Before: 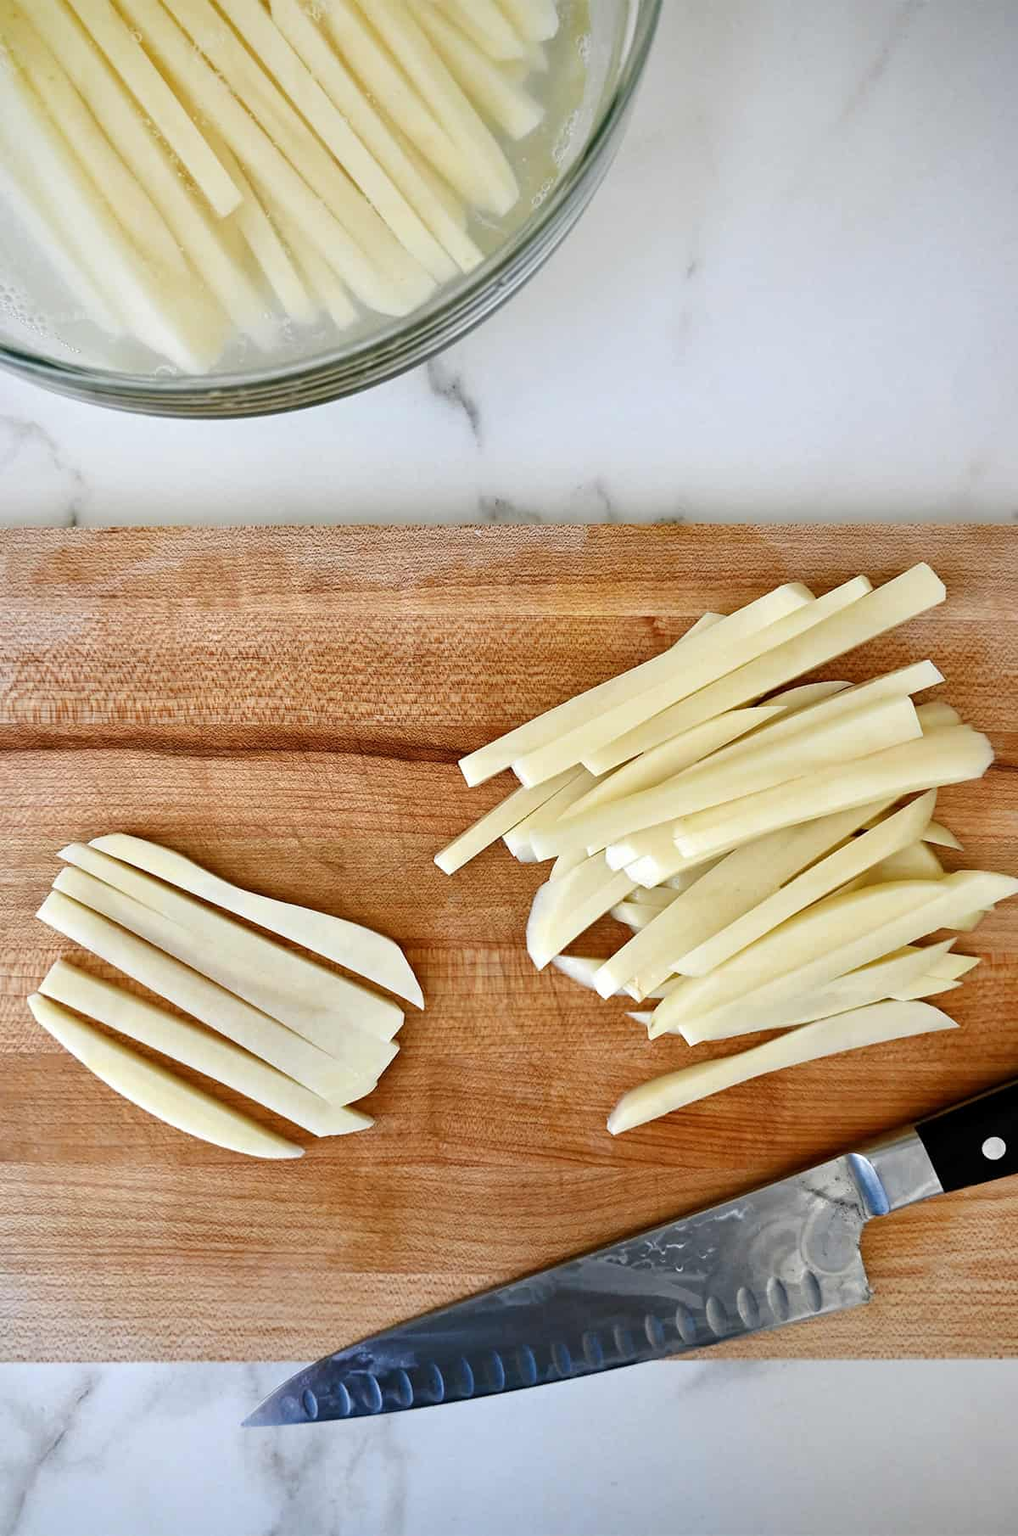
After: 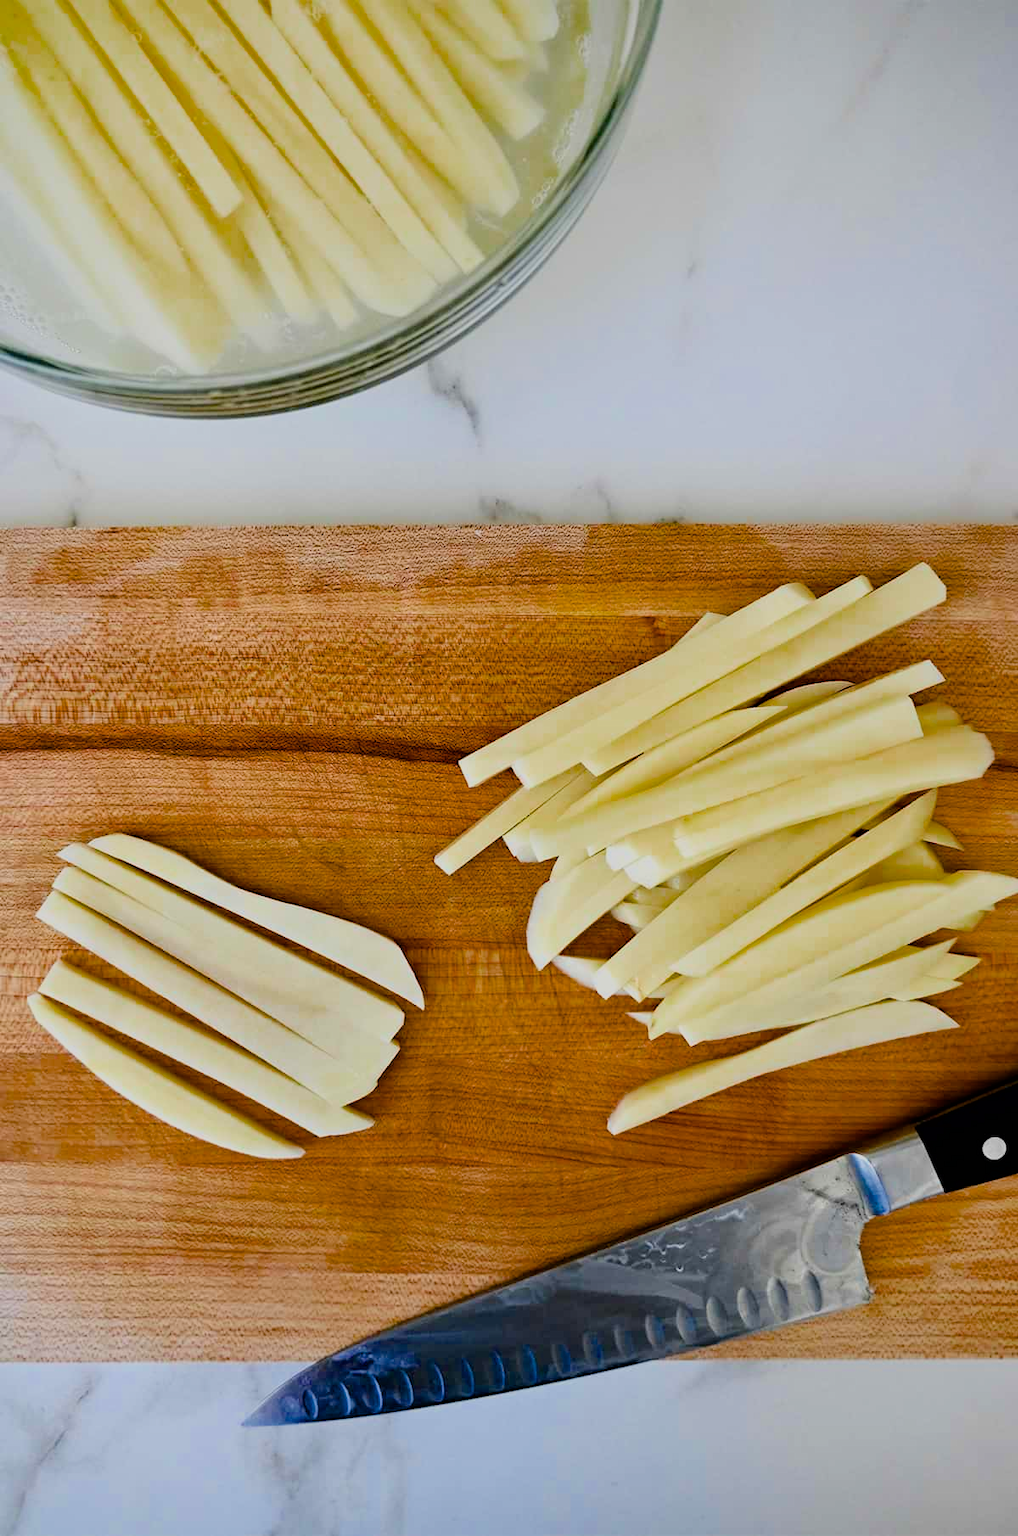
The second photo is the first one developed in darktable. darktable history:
color balance rgb: linear chroma grading › global chroma 8.876%, perceptual saturation grading › global saturation 29.577%, saturation formula JzAzBz (2021)
filmic rgb: black relative exposure -7.65 EV, white relative exposure 4.56 EV, hardness 3.61, color science v6 (2022), iterations of high-quality reconstruction 0
